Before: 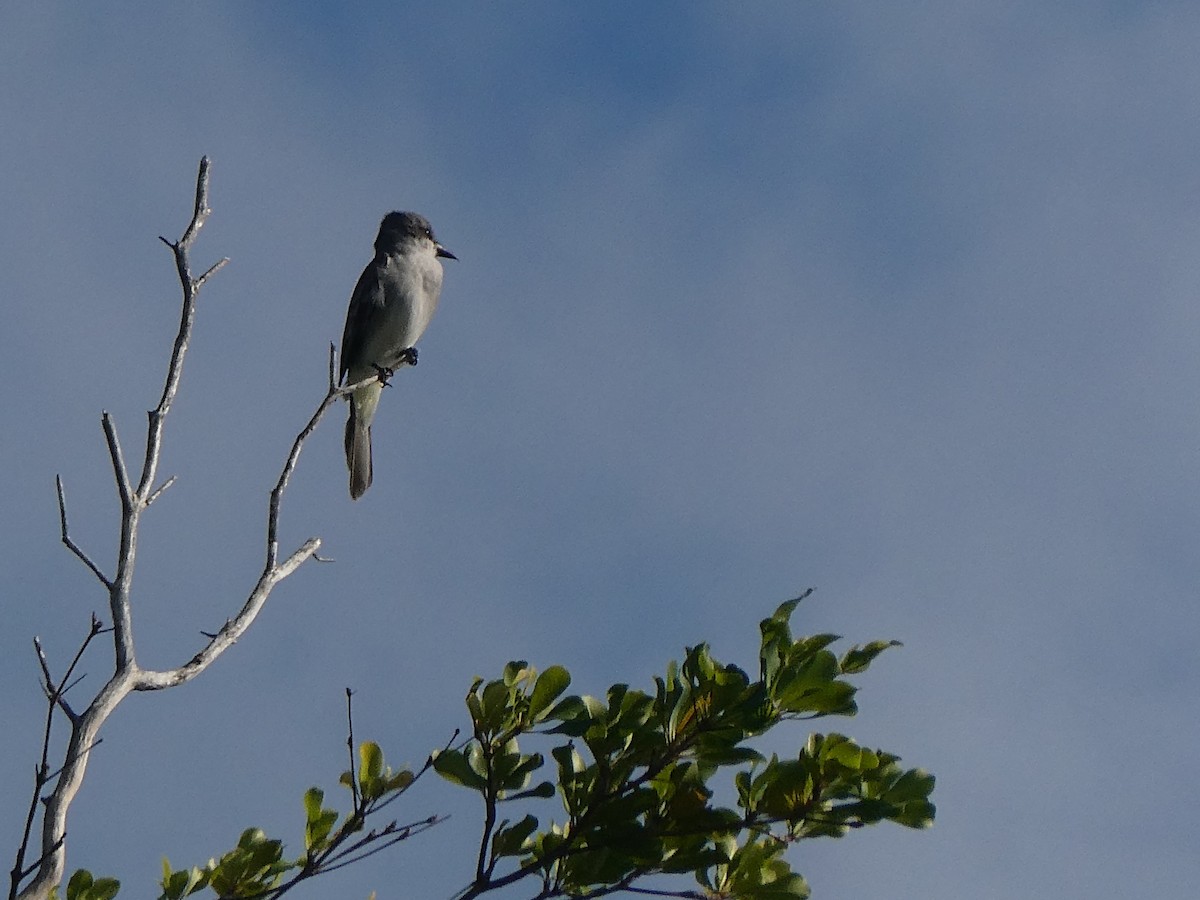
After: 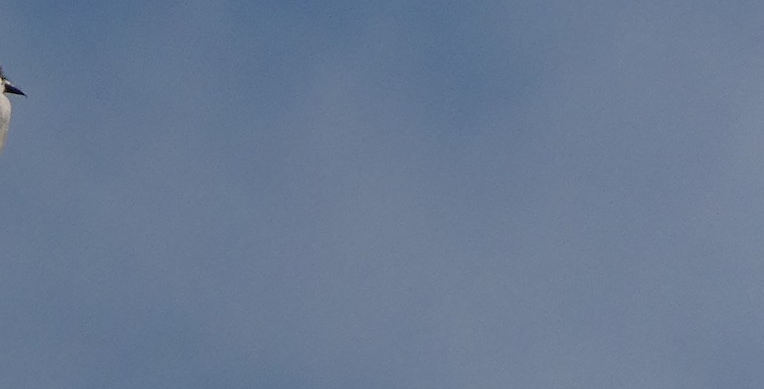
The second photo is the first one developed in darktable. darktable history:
crop: left 36.005%, top 18.293%, right 0.31%, bottom 38.444%
